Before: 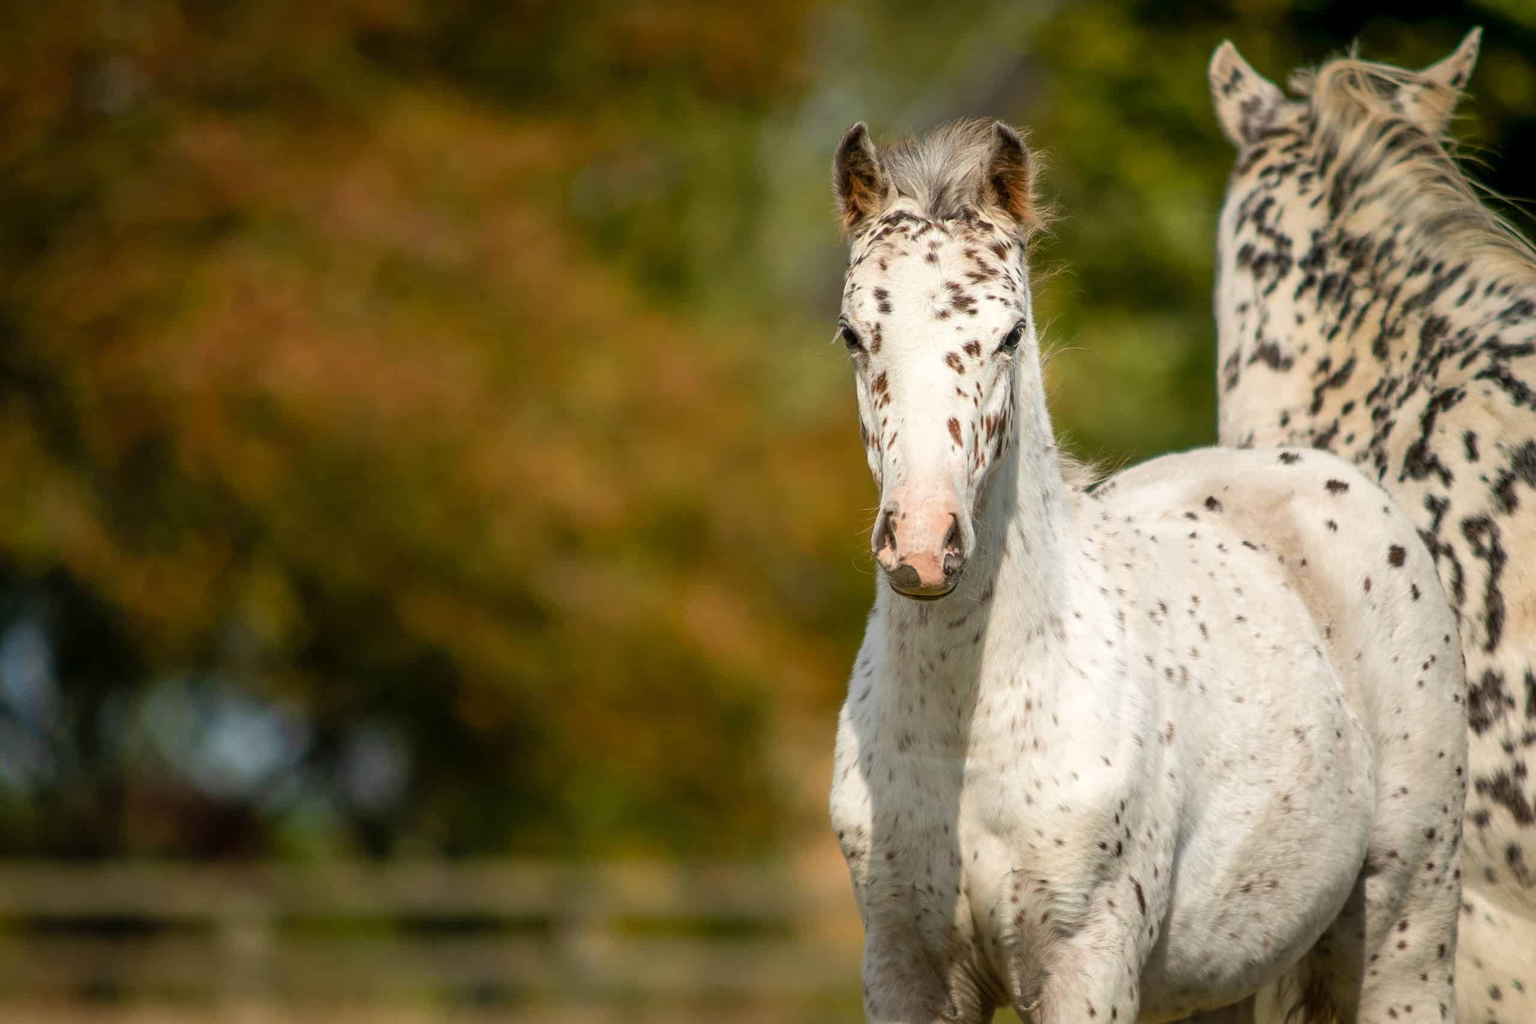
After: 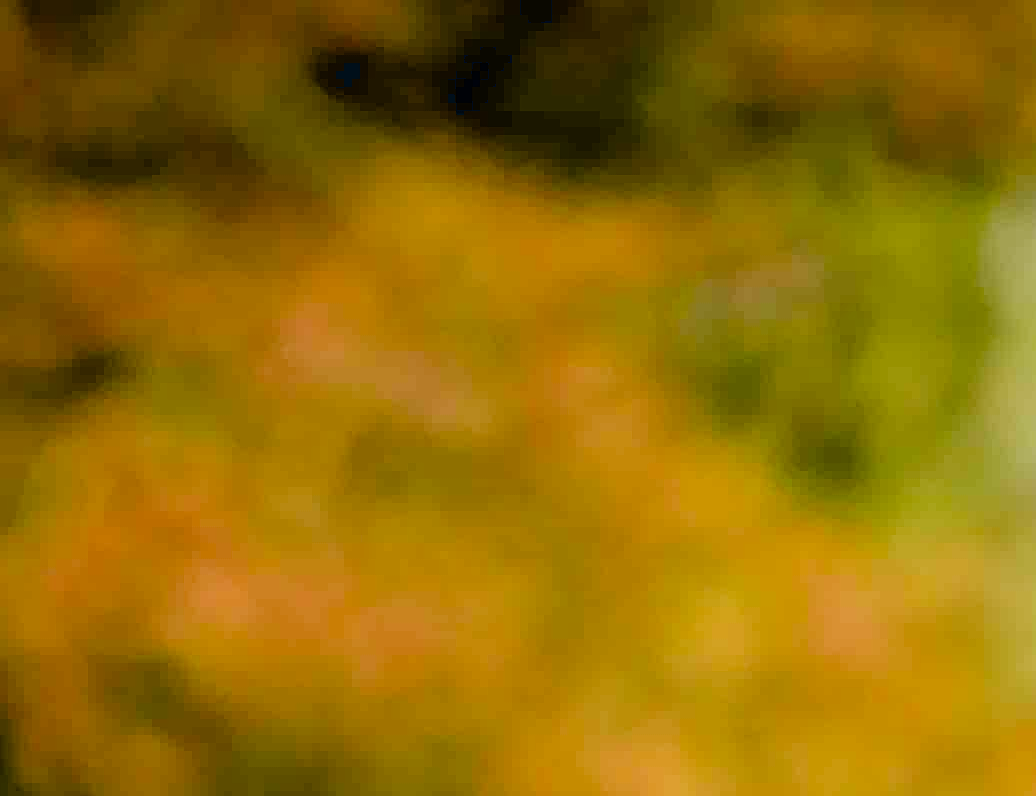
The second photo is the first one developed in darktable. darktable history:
filmic rgb: black relative exposure -7.65 EV, white relative exposure 4.56 EV, threshold 5.97 EV, hardness 3.61, contrast 1.058, enable highlight reconstruction true
exposure: black level correction 0.009, exposure 1.426 EV, compensate highlight preservation false
sharpen: on, module defaults
crop and rotate: left 10.963%, top 0.111%, right 48.537%, bottom 53.22%
tone equalizer: edges refinement/feathering 500, mask exposure compensation -1.57 EV, preserve details no
